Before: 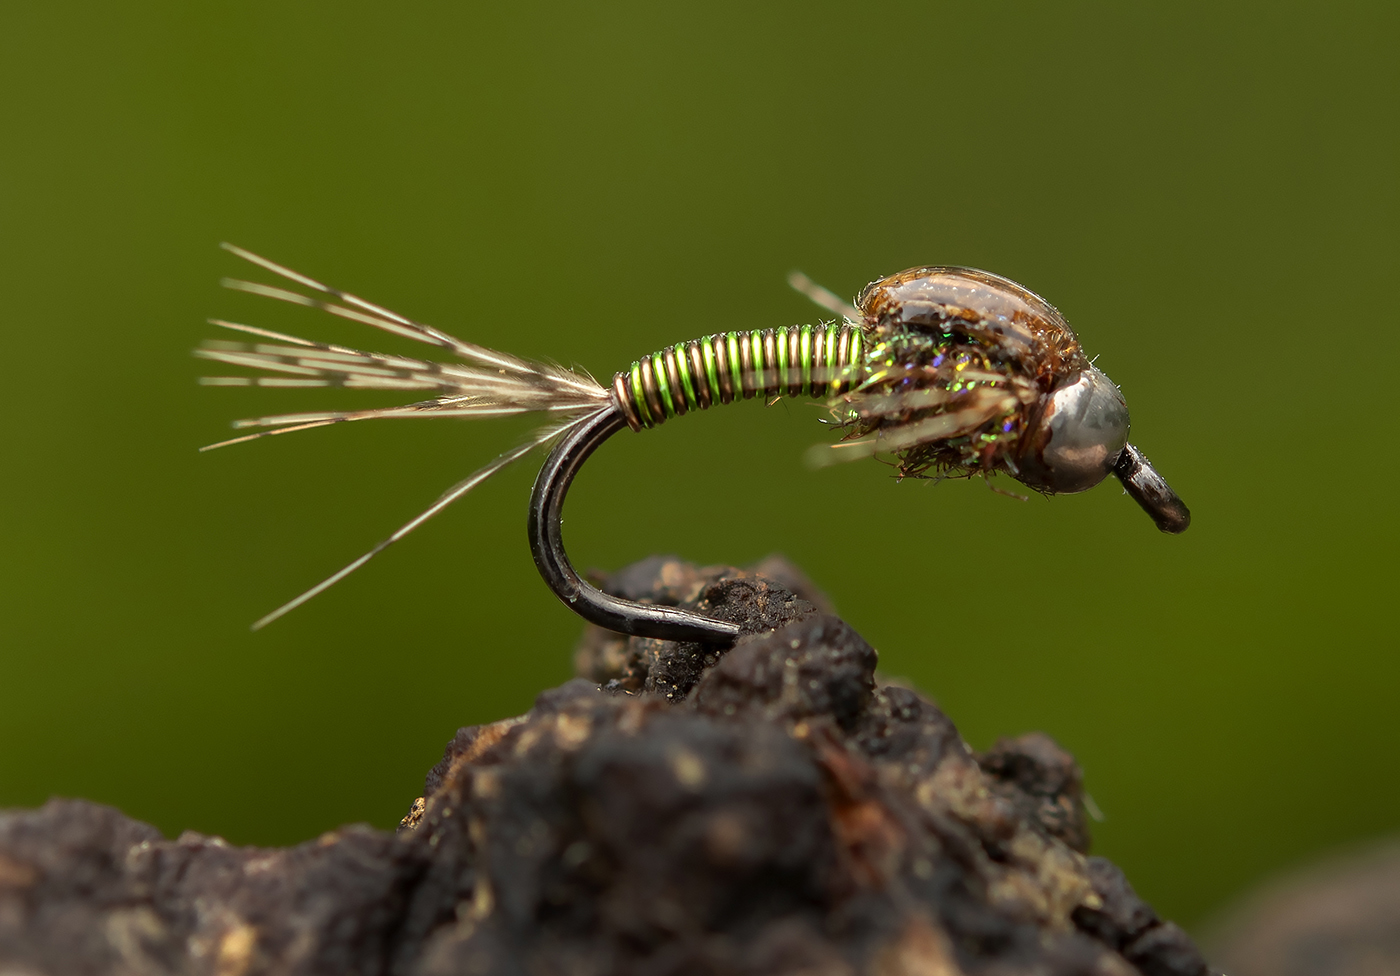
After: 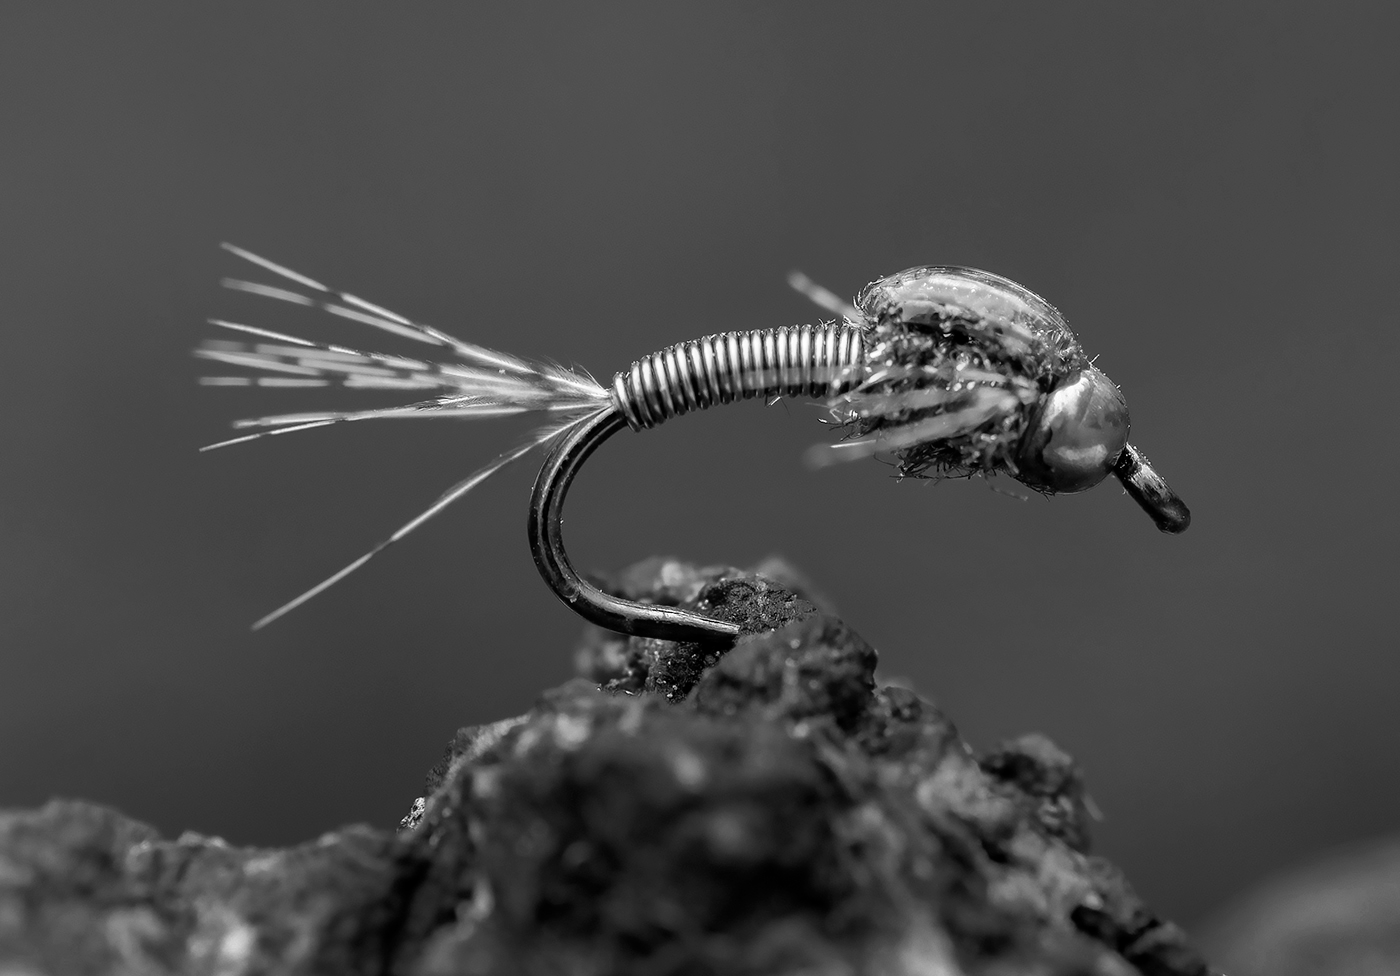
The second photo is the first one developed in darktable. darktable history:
color balance rgb: perceptual saturation grading › global saturation 20%, perceptual saturation grading › highlights -25%, perceptual saturation grading › shadows 50%
color zones: curves: ch0 [(0.004, 0.588) (0.116, 0.636) (0.259, 0.476) (0.423, 0.464) (0.75, 0.5)]; ch1 [(0, 0) (0.143, 0) (0.286, 0) (0.429, 0) (0.571, 0) (0.714, 0) (0.857, 0)]
